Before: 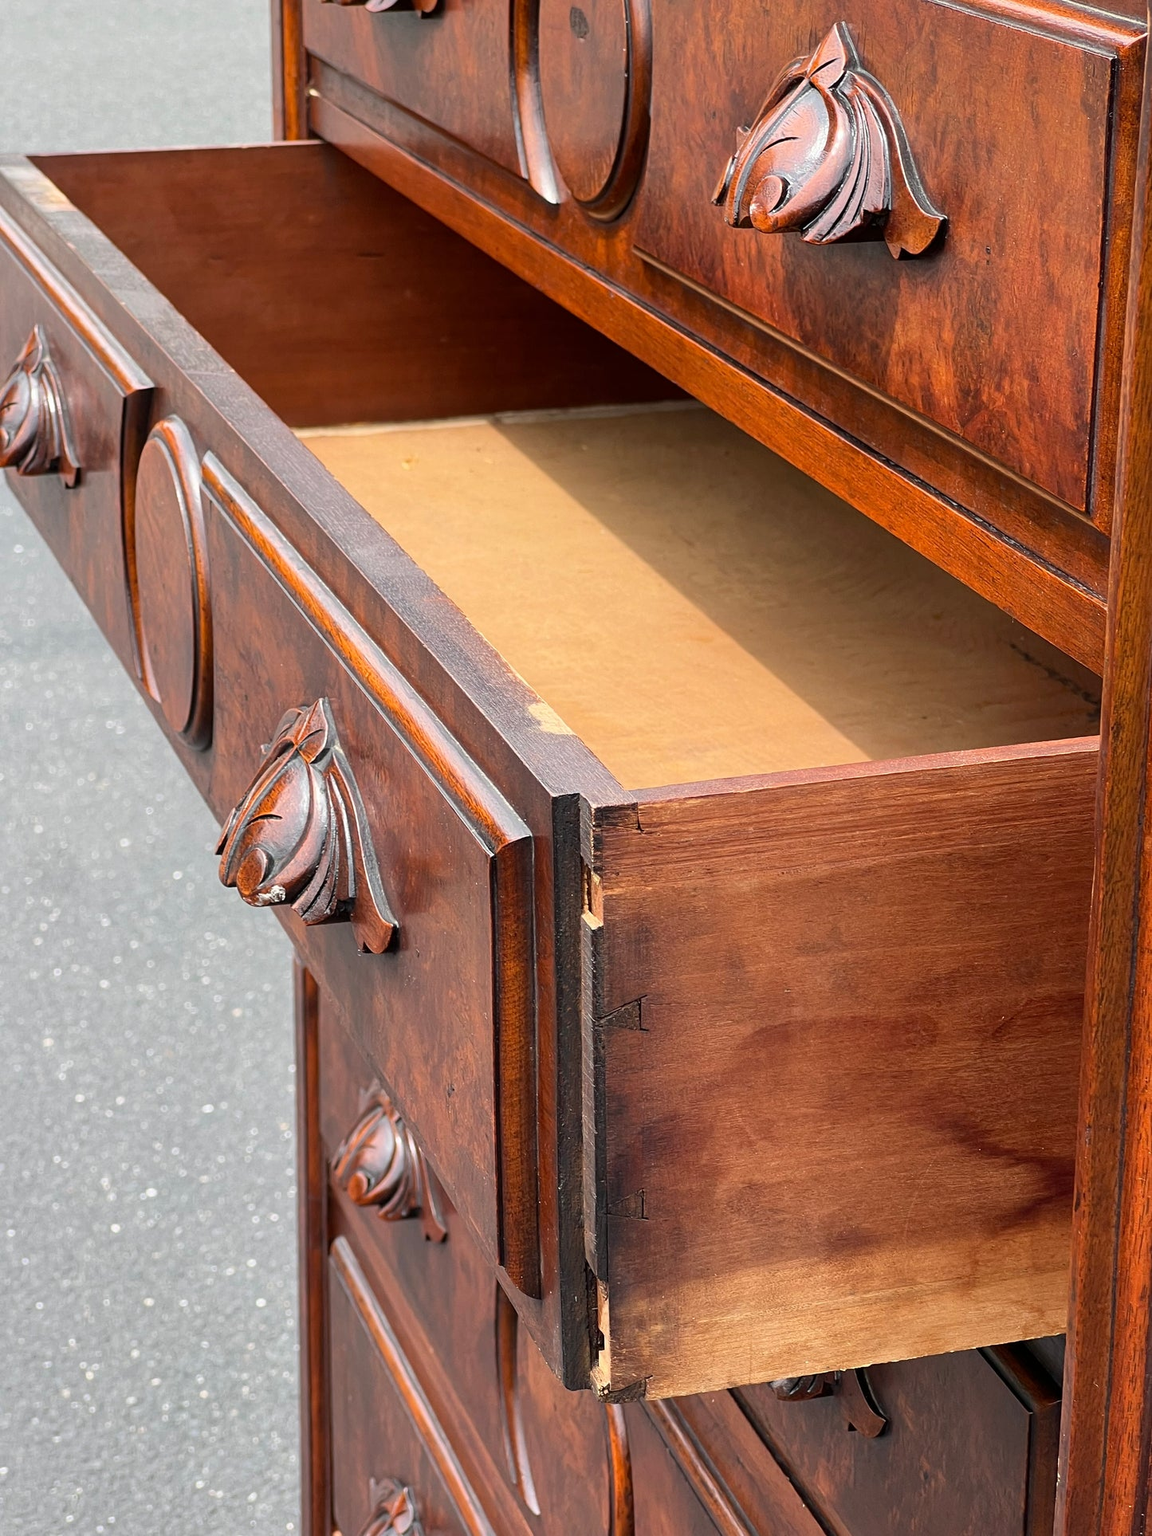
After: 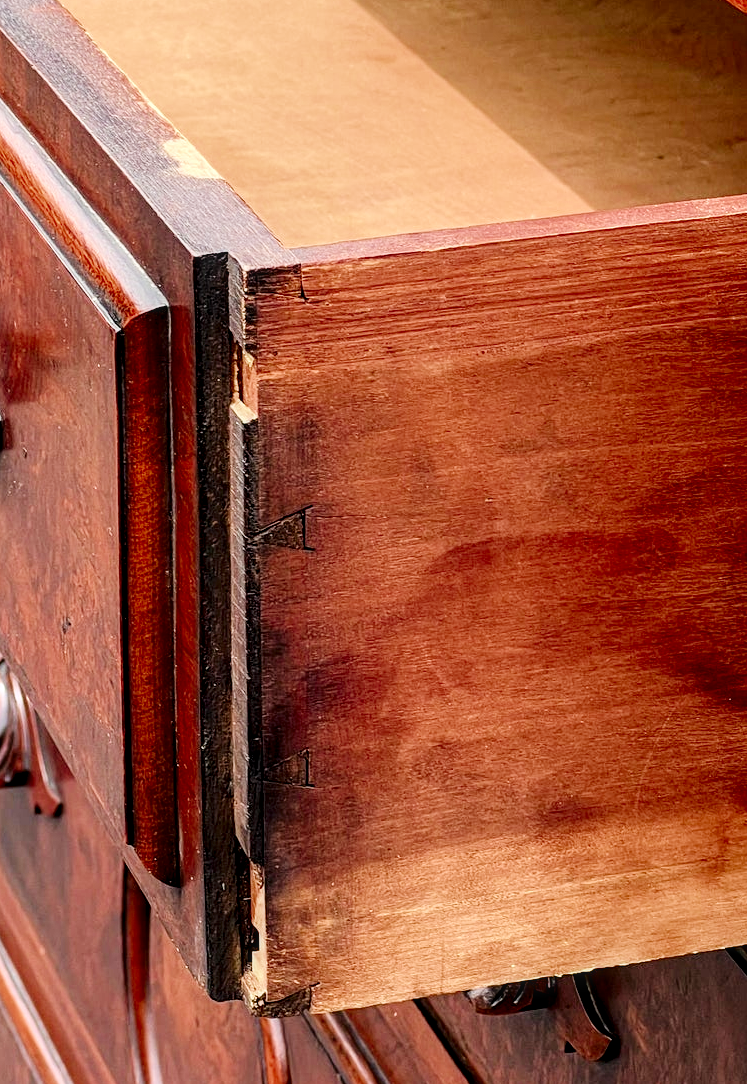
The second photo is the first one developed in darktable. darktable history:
exposure: black level correction 0, exposure 1.678 EV, compensate highlight preservation false
local contrast: on, module defaults
filmic rgb: black relative exposure -3.25 EV, white relative exposure 7.01 EV, hardness 1.49, contrast 1.344, add noise in highlights 0, color science v3 (2019), use custom middle-gray values true, contrast in highlights soft
crop: left 34.556%, top 38.6%, right 13.685%, bottom 5.136%
contrast brightness saturation: contrast 0.085, brightness -0.608, saturation 0.171
